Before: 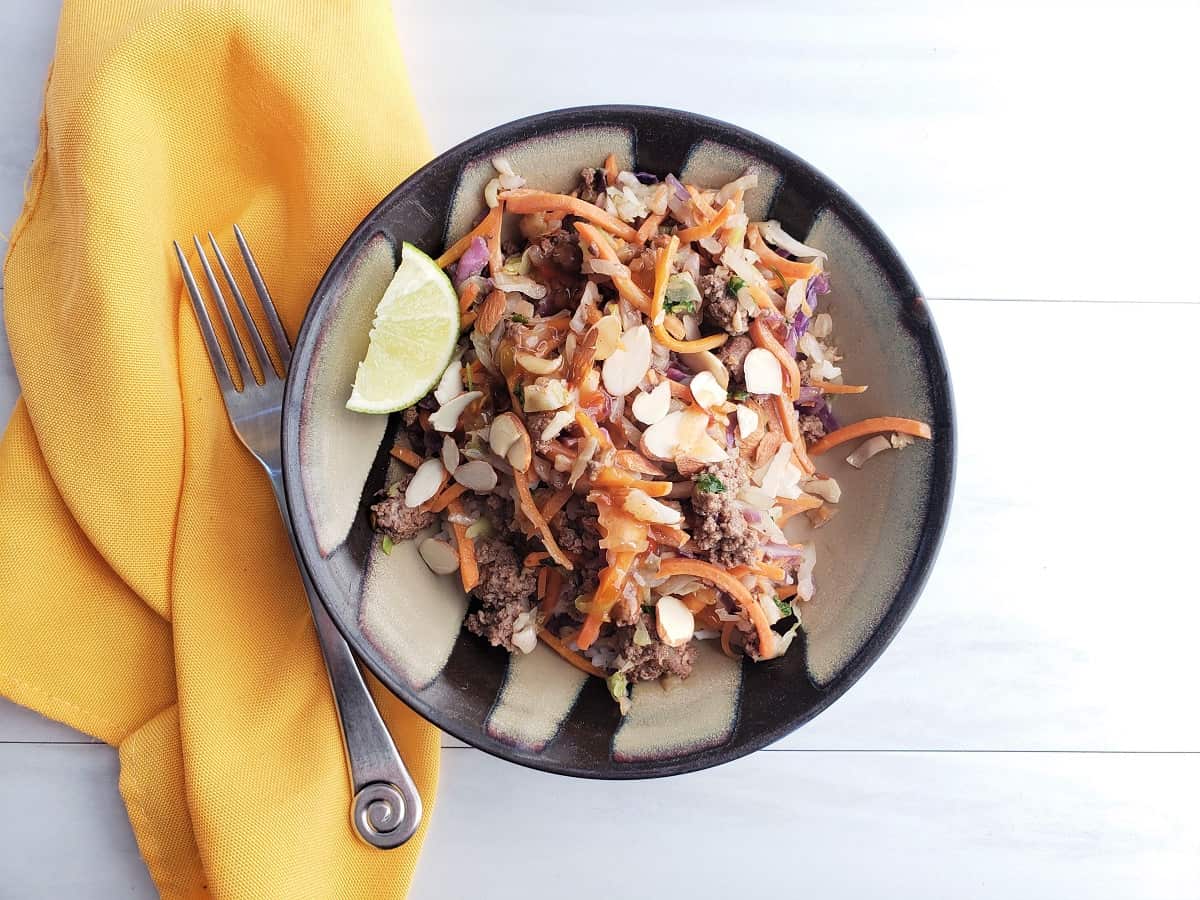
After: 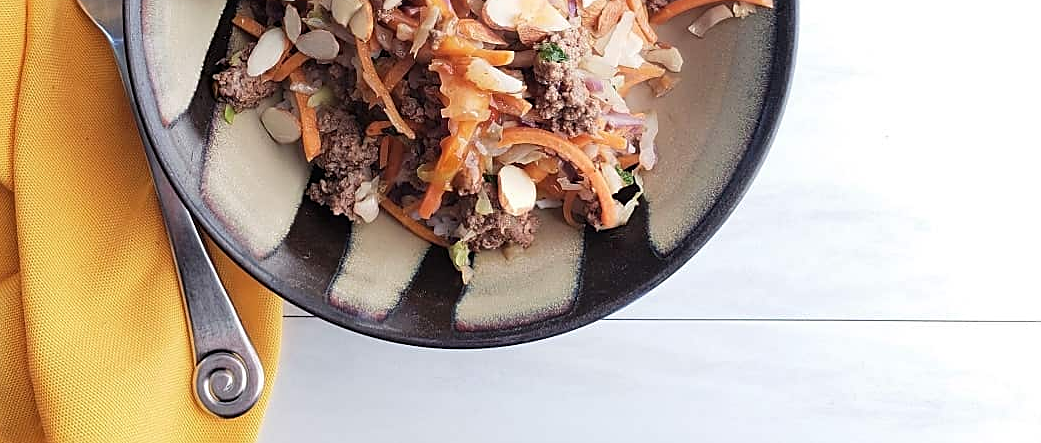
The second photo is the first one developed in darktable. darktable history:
crop and rotate: left 13.25%, top 47.908%, bottom 2.761%
contrast equalizer: octaves 7, y [[0.5, 0.504, 0.515, 0.527, 0.535, 0.534], [0.5 ×6], [0.491, 0.387, 0.179, 0.068, 0.068, 0.068], [0 ×5, 0.023], [0 ×6]], mix -0.319
sharpen: on, module defaults
